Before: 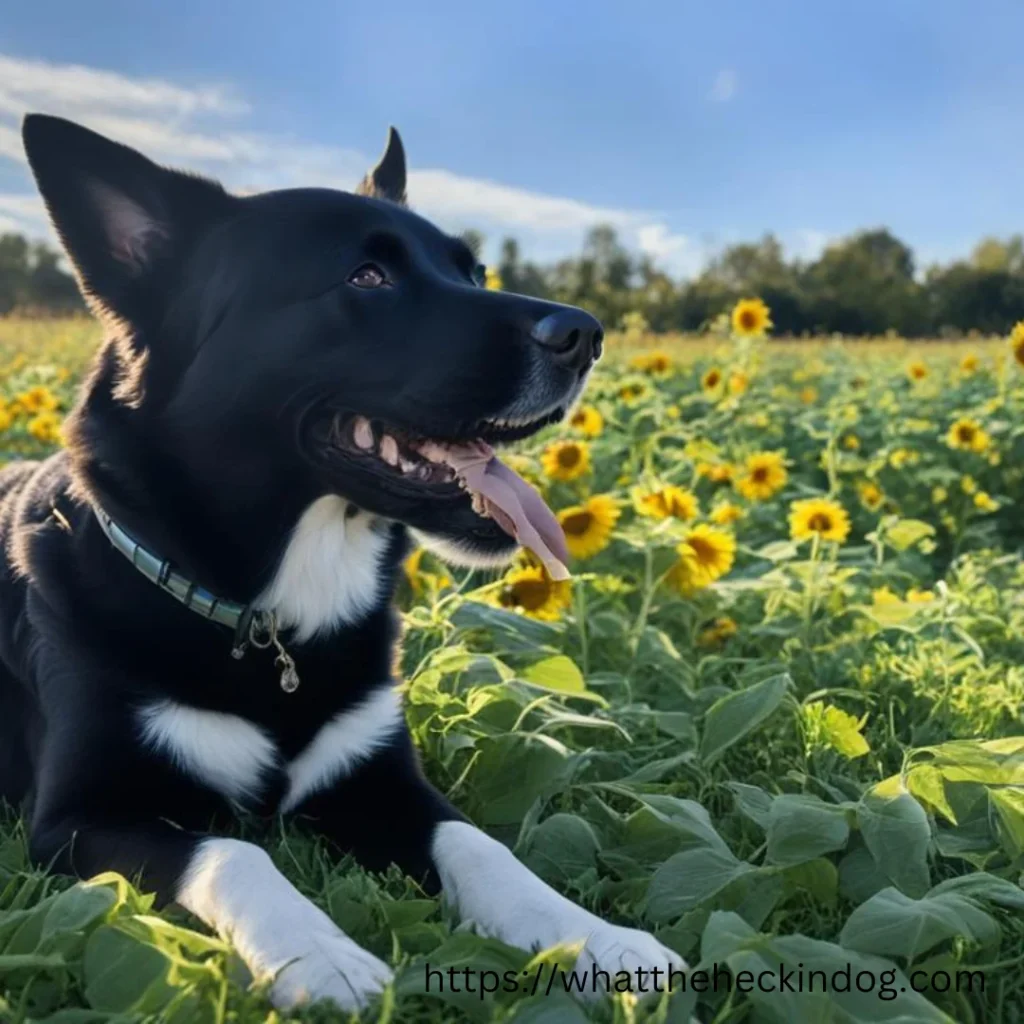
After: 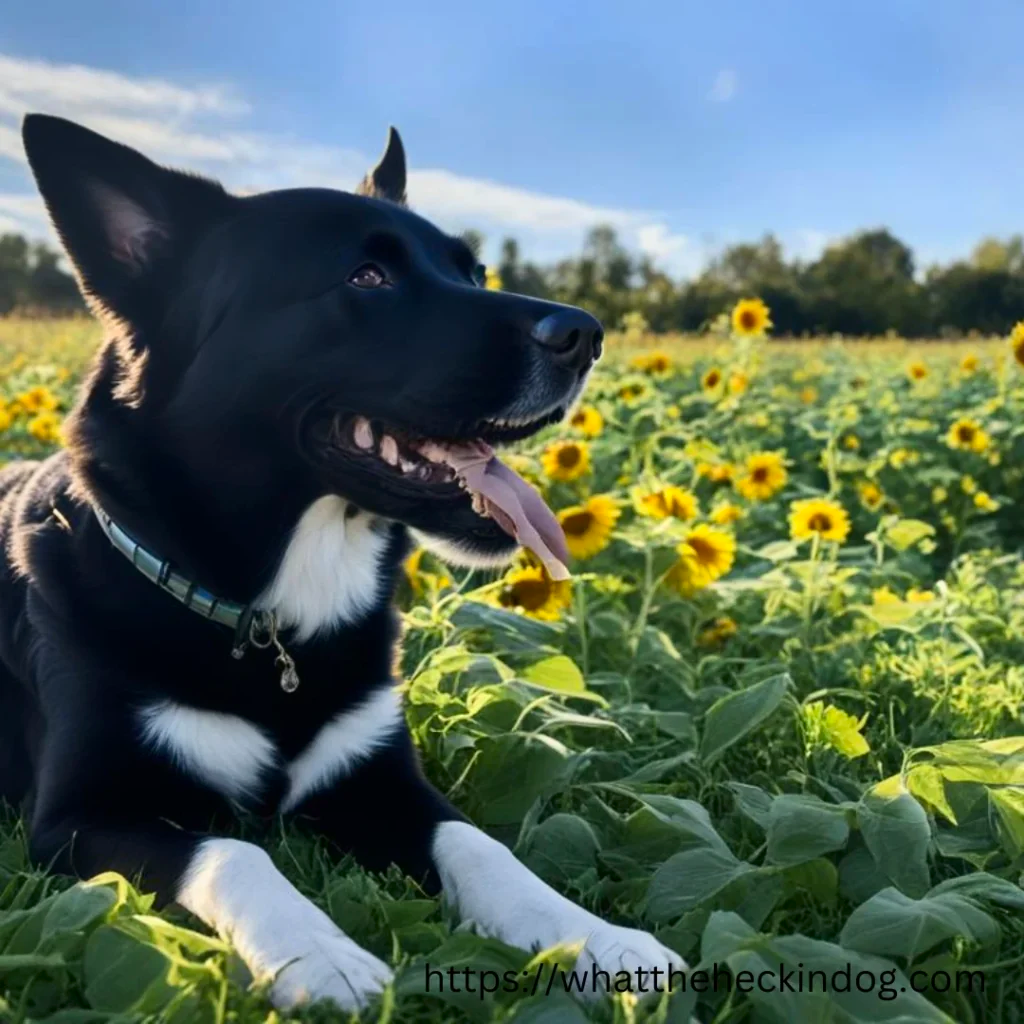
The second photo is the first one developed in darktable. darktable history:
contrast brightness saturation: contrast 0.15, brightness -0.009, saturation 0.101
